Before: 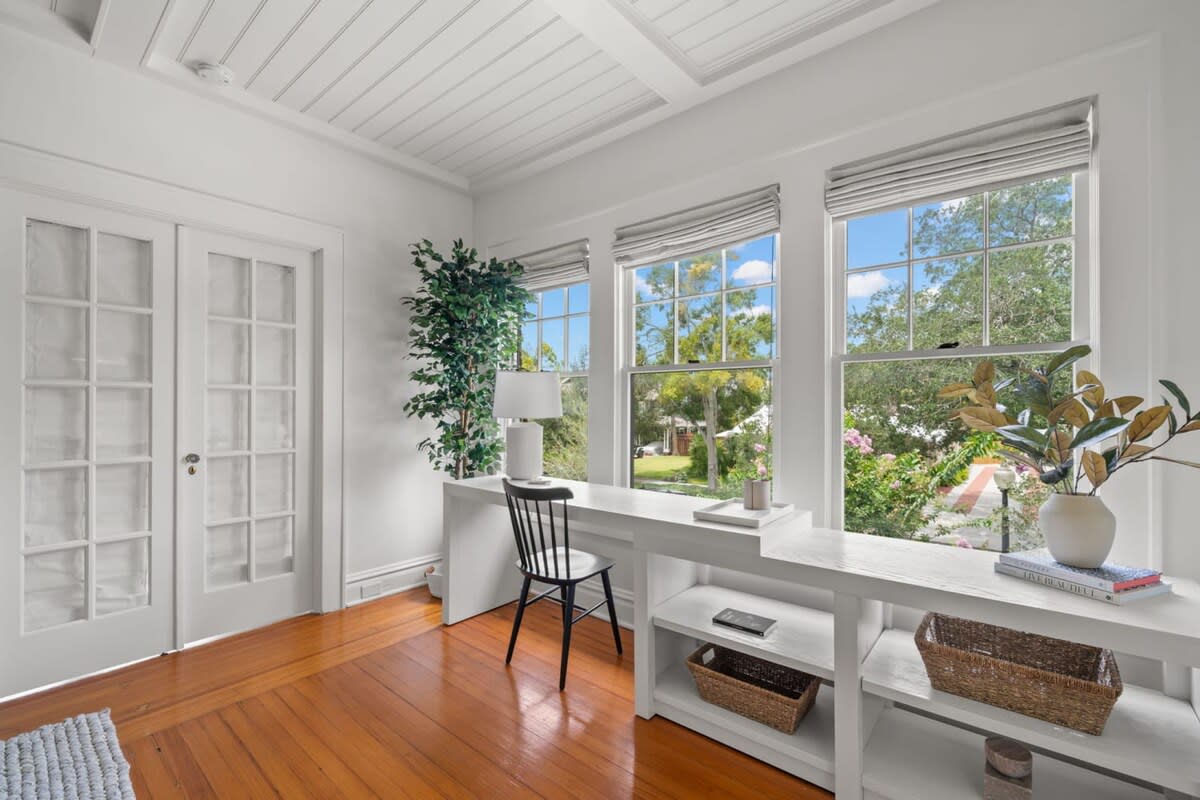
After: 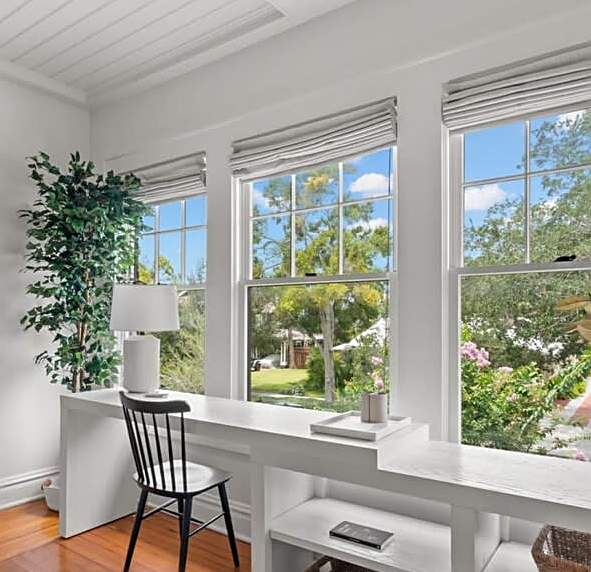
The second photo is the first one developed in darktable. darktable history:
sharpen: on, module defaults
crop: left 31.923%, top 10.934%, right 18.791%, bottom 17.533%
